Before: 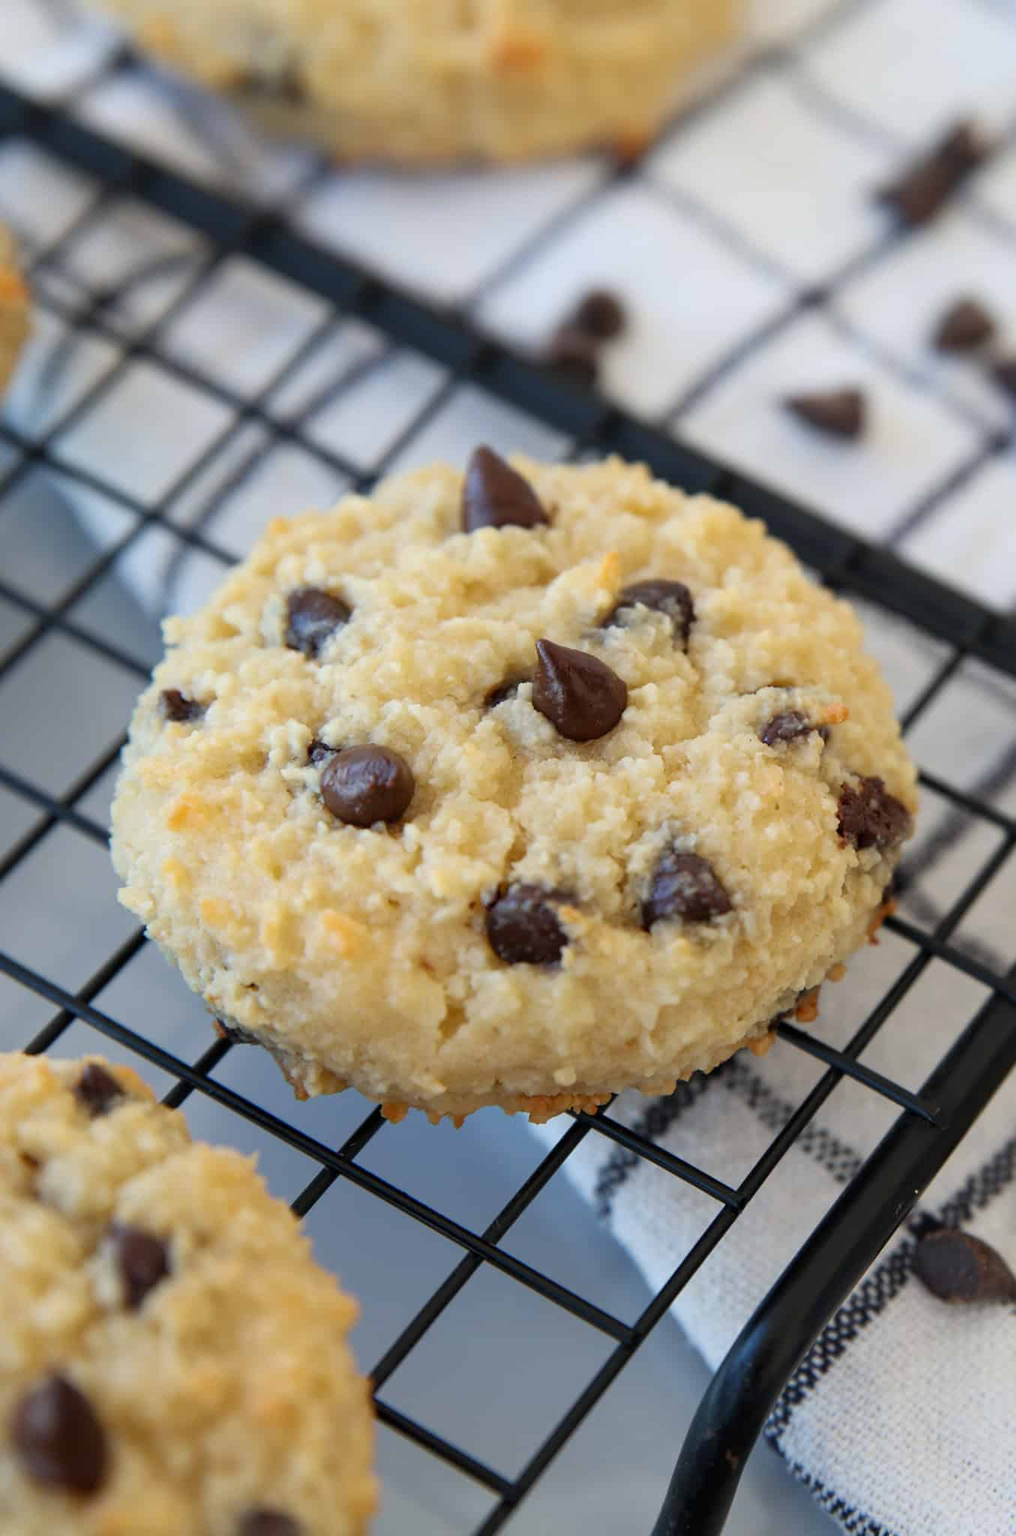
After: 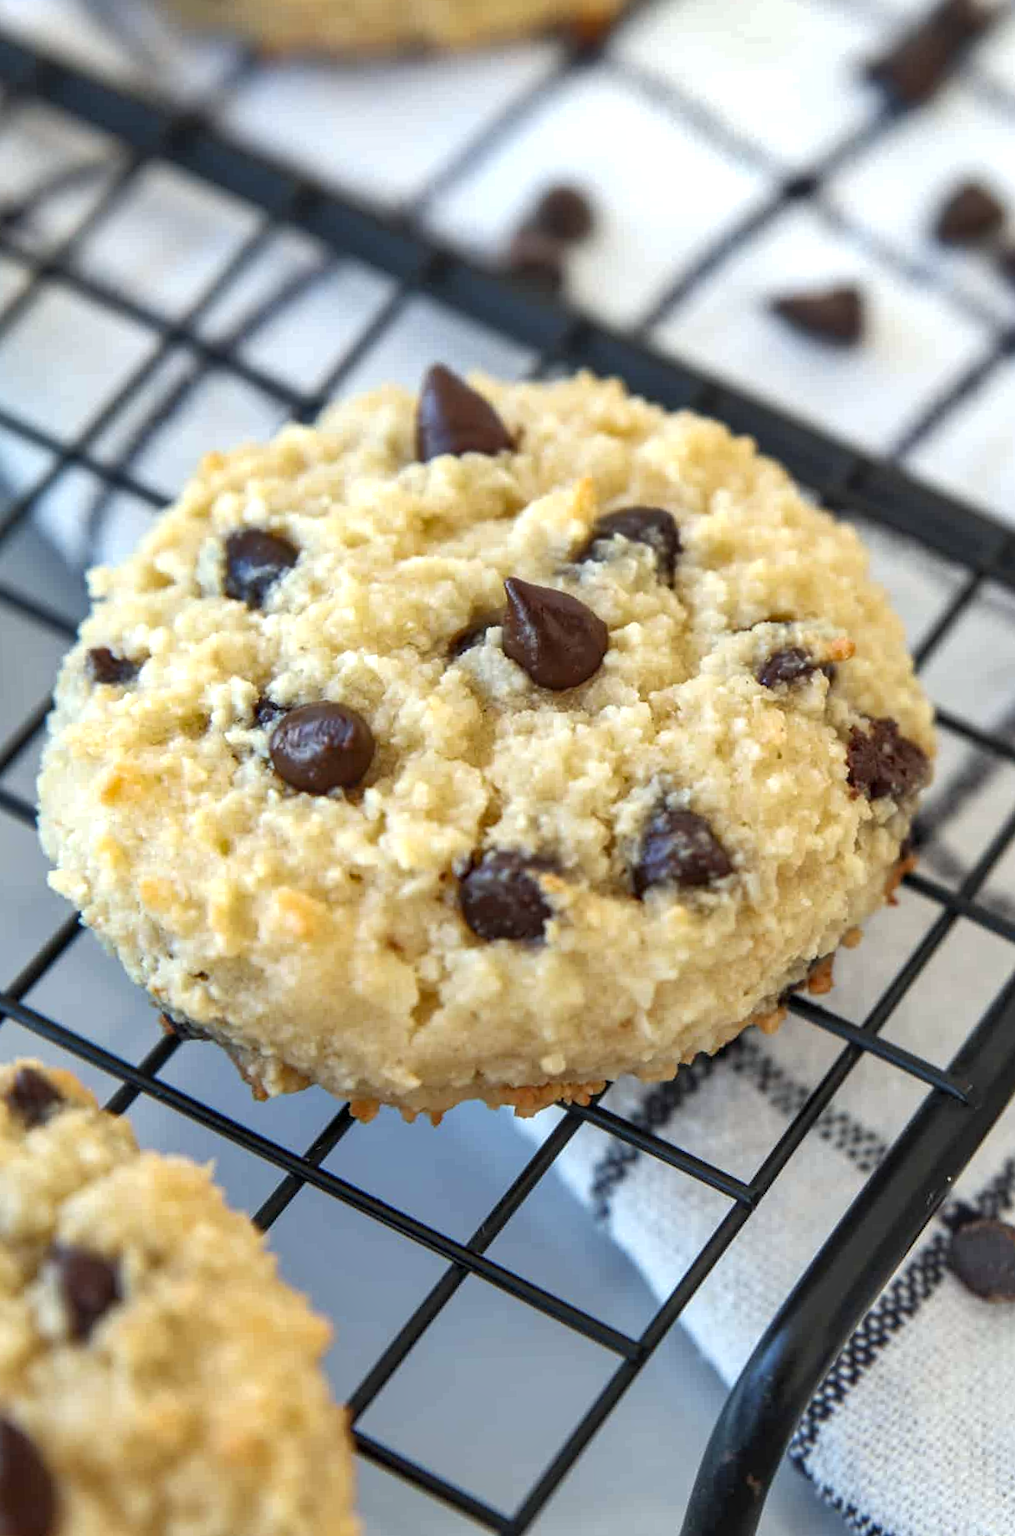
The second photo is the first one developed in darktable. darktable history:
crop and rotate: angle 1.96°, left 5.673%, top 5.673%
local contrast: detail 130%
contrast brightness saturation: contrast -0.1, saturation -0.1
exposure: exposure 0.669 EV, compensate highlight preservation false
white balance: red 0.978, blue 0.999
shadows and highlights: shadows 60, soften with gaussian
